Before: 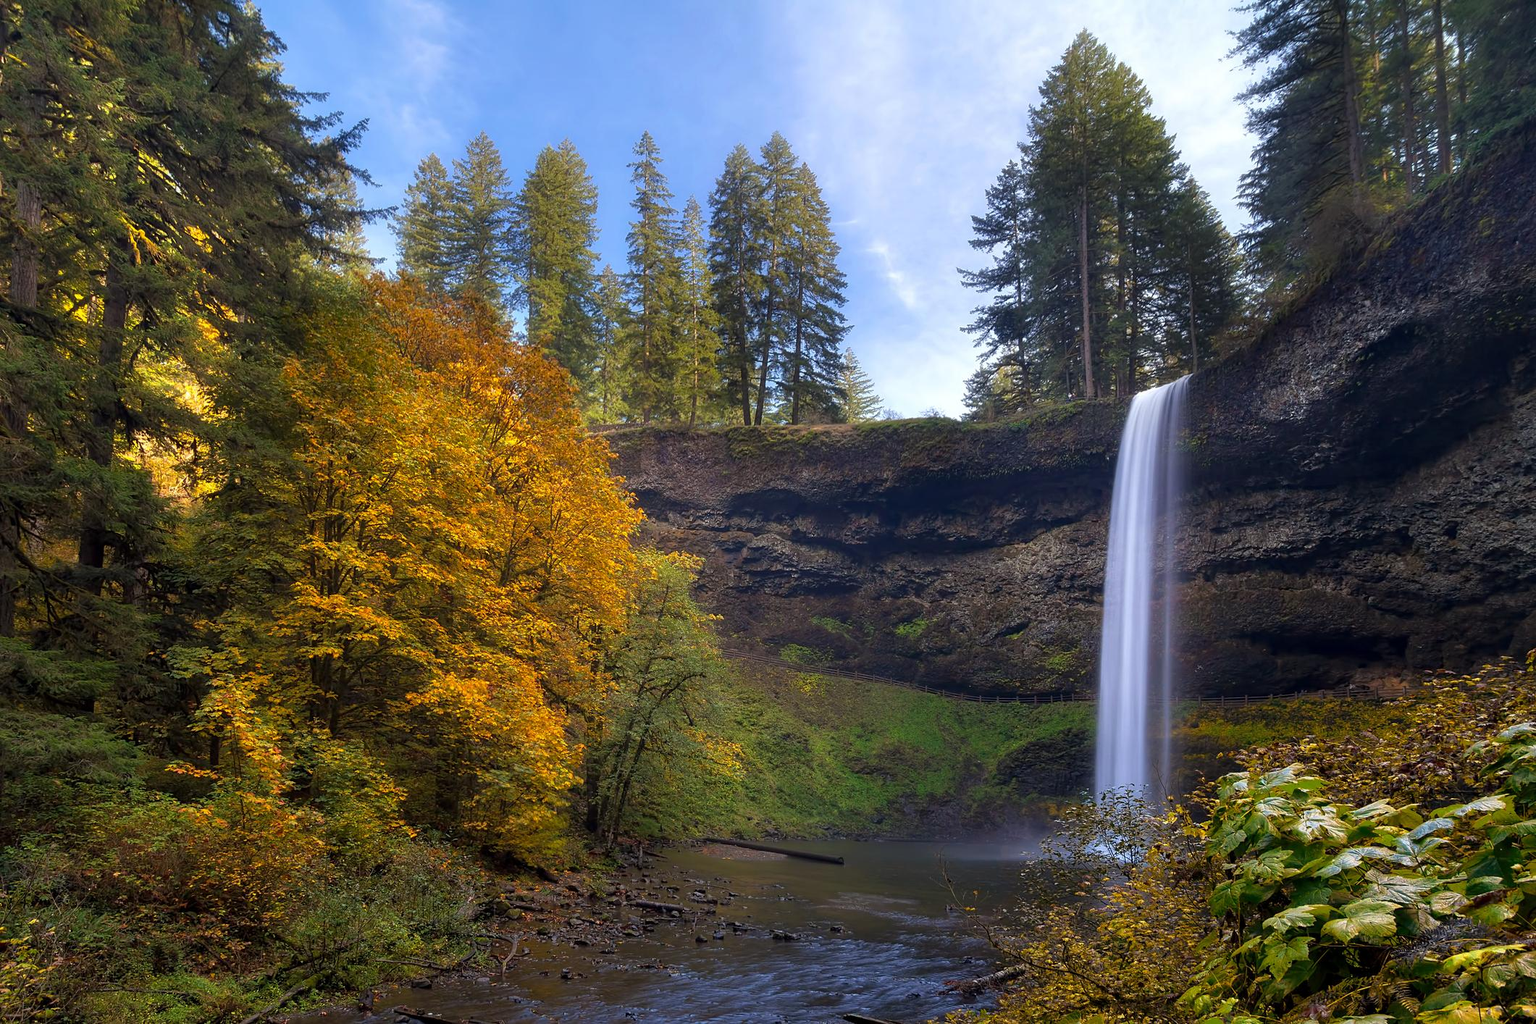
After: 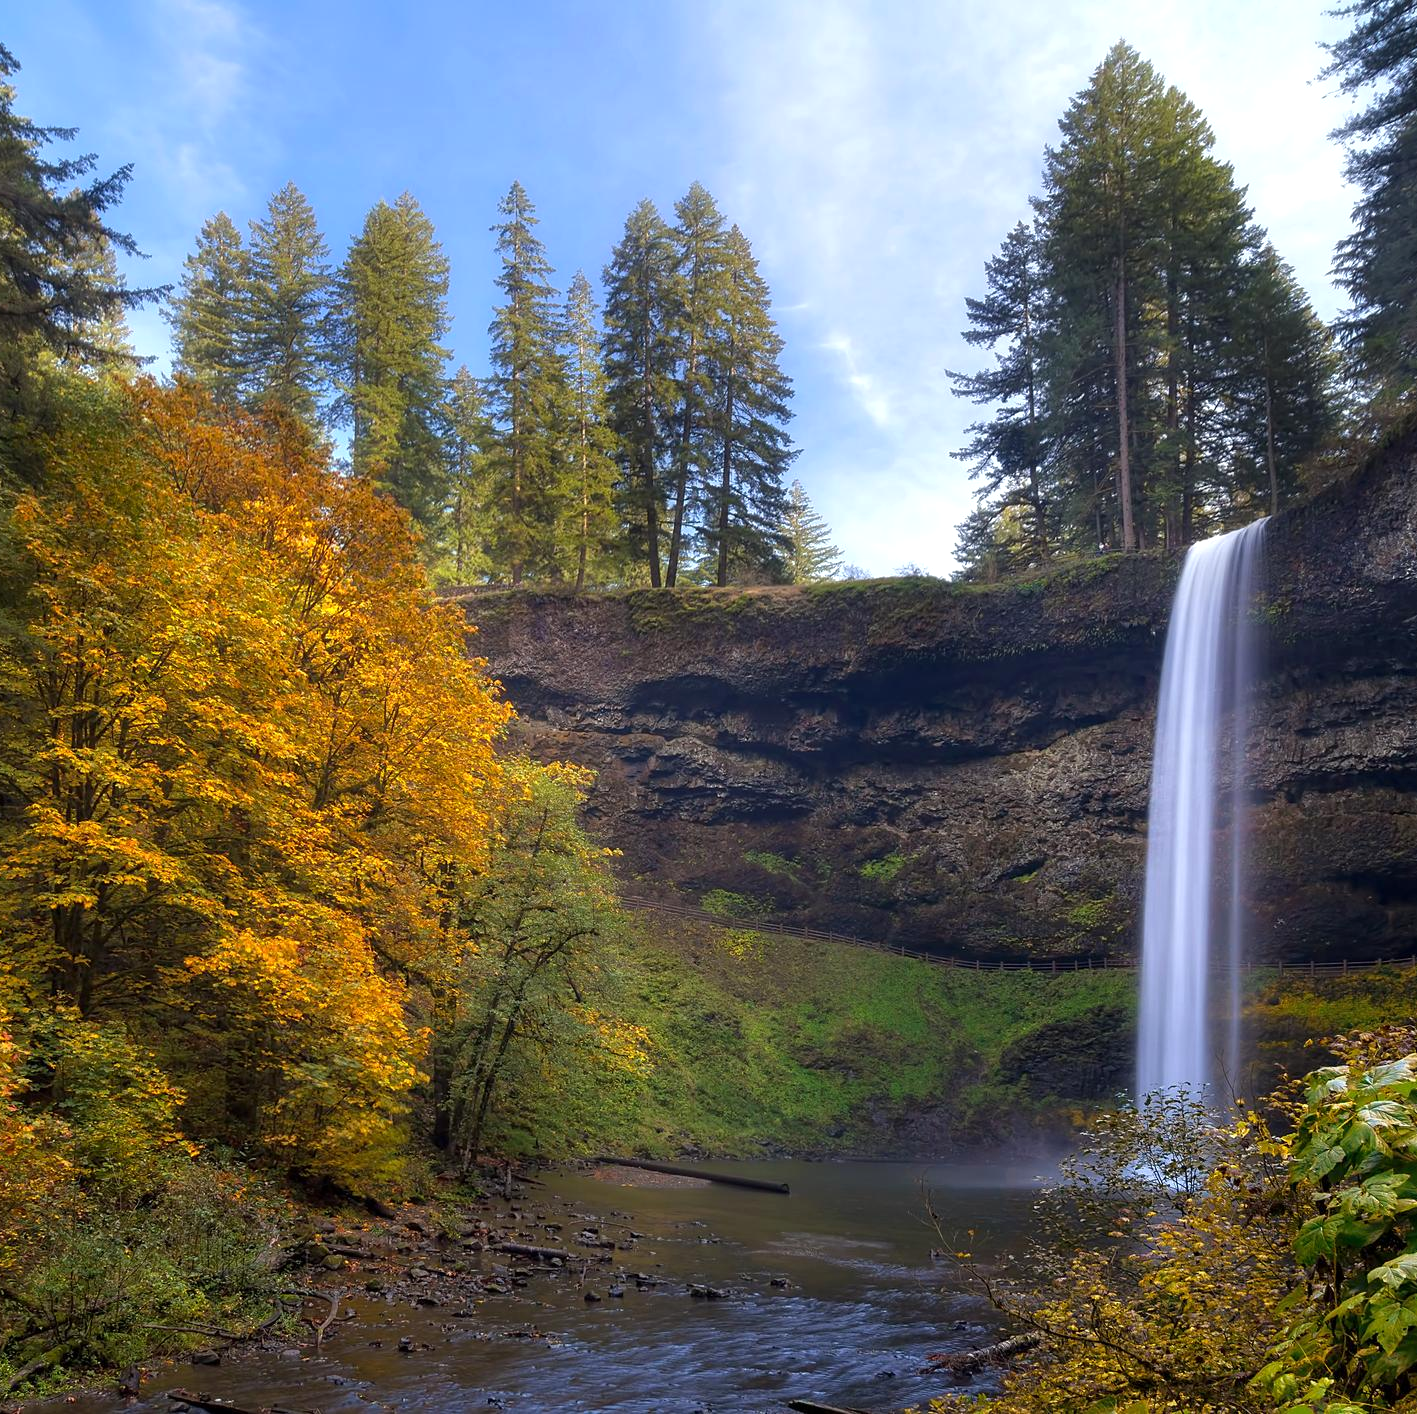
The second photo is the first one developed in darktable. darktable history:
exposure: exposure 0.207 EV, compensate highlight preservation false
crop and rotate: left 17.732%, right 15.423%
white balance: emerald 1
